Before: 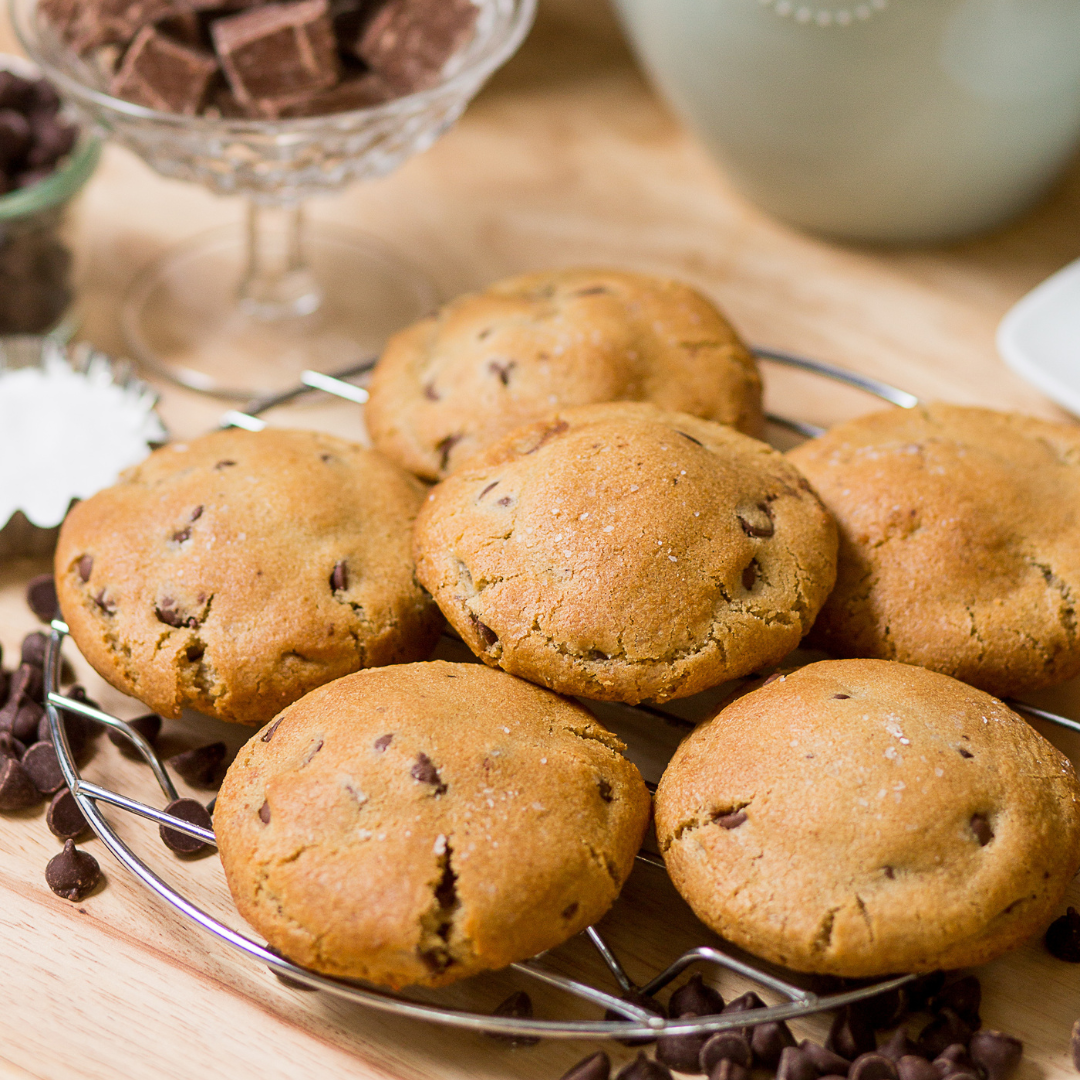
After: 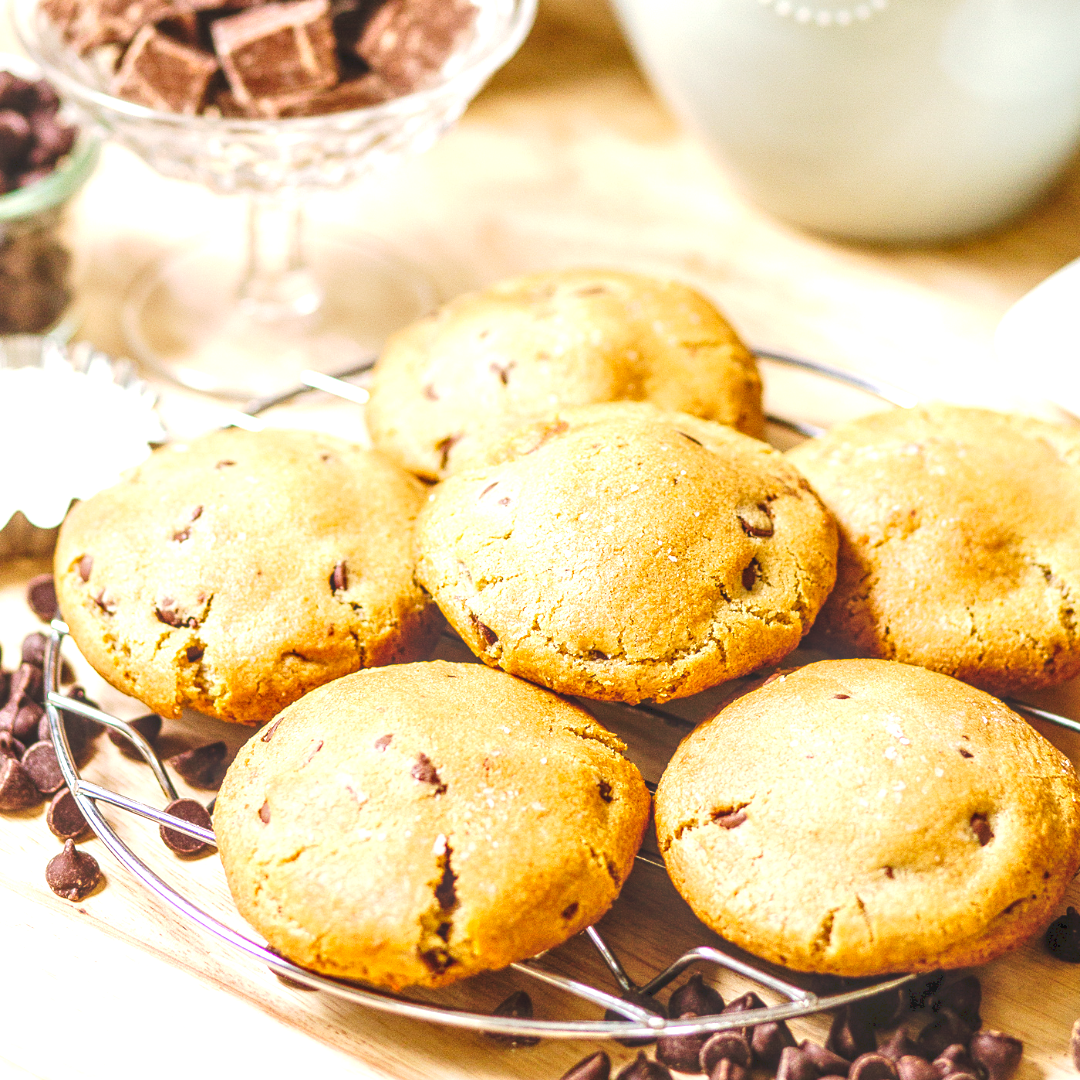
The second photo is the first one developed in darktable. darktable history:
exposure: exposure 1.15 EV, compensate highlight preservation false
local contrast: highlights 0%, shadows 0%, detail 133%
tone curve: curves: ch0 [(0, 0) (0.003, 0.077) (0.011, 0.079) (0.025, 0.085) (0.044, 0.095) (0.069, 0.109) (0.1, 0.124) (0.136, 0.142) (0.177, 0.169) (0.224, 0.207) (0.277, 0.267) (0.335, 0.347) (0.399, 0.442) (0.468, 0.54) (0.543, 0.635) (0.623, 0.726) (0.709, 0.813) (0.801, 0.882) (0.898, 0.934) (1, 1)], preserve colors none
